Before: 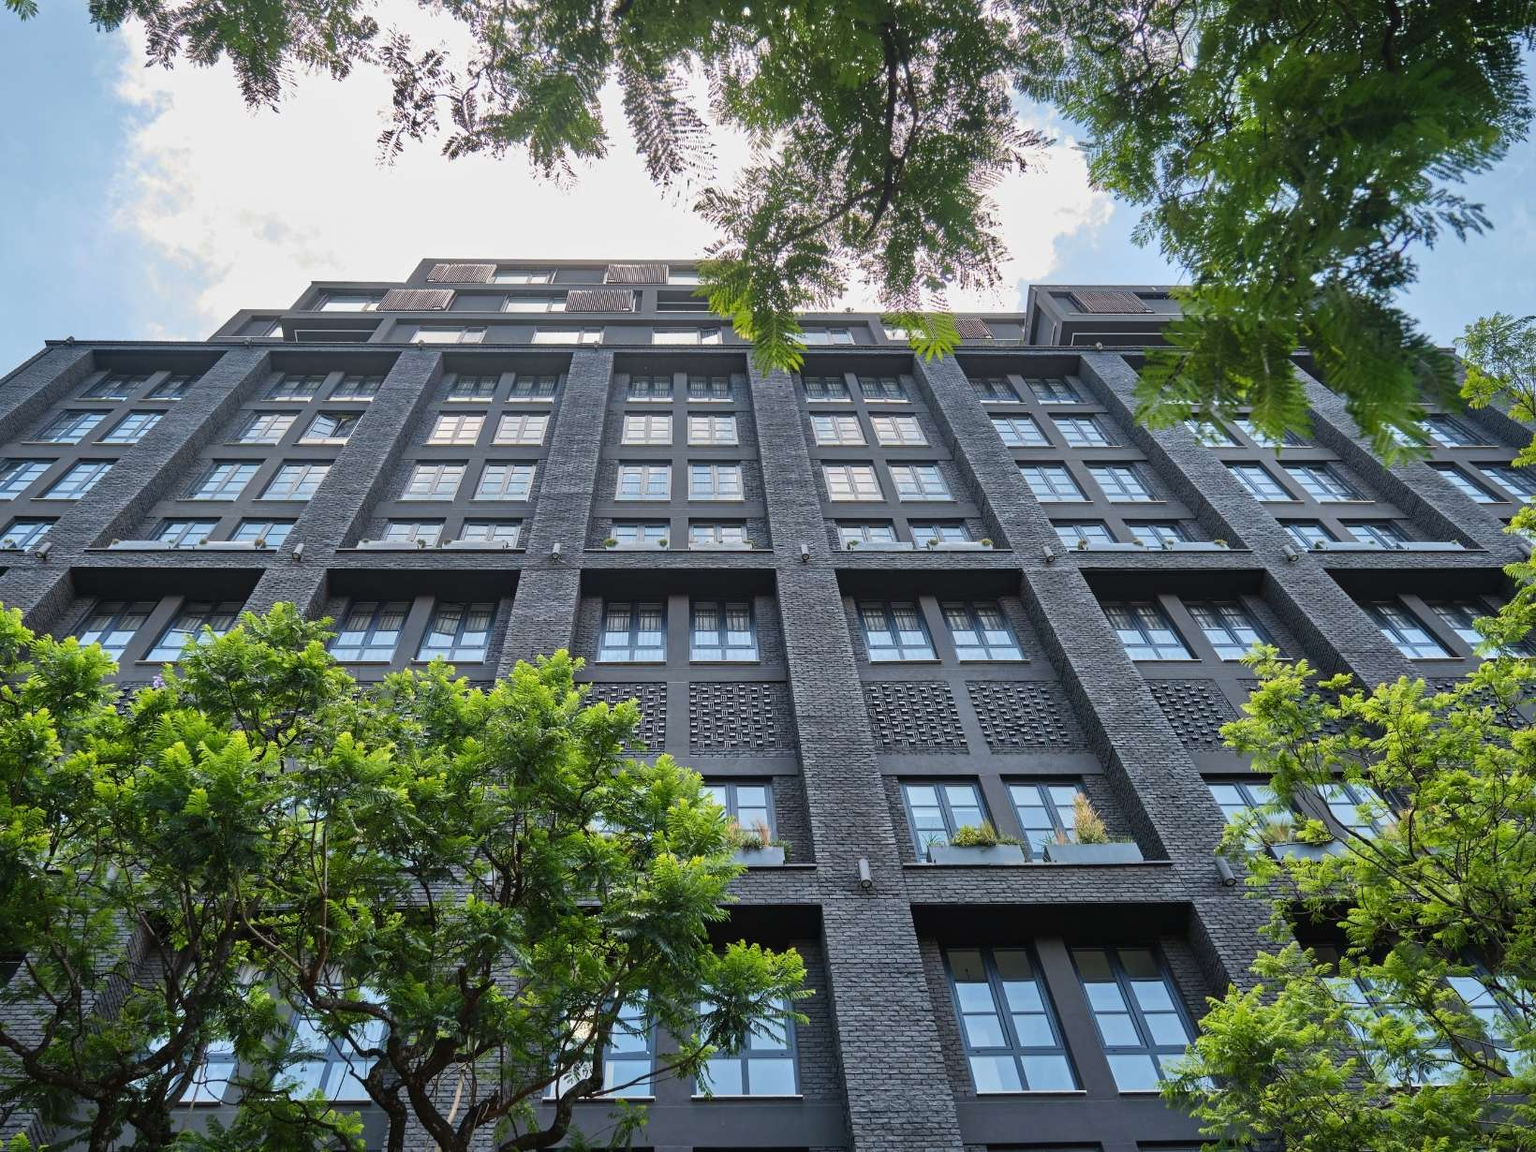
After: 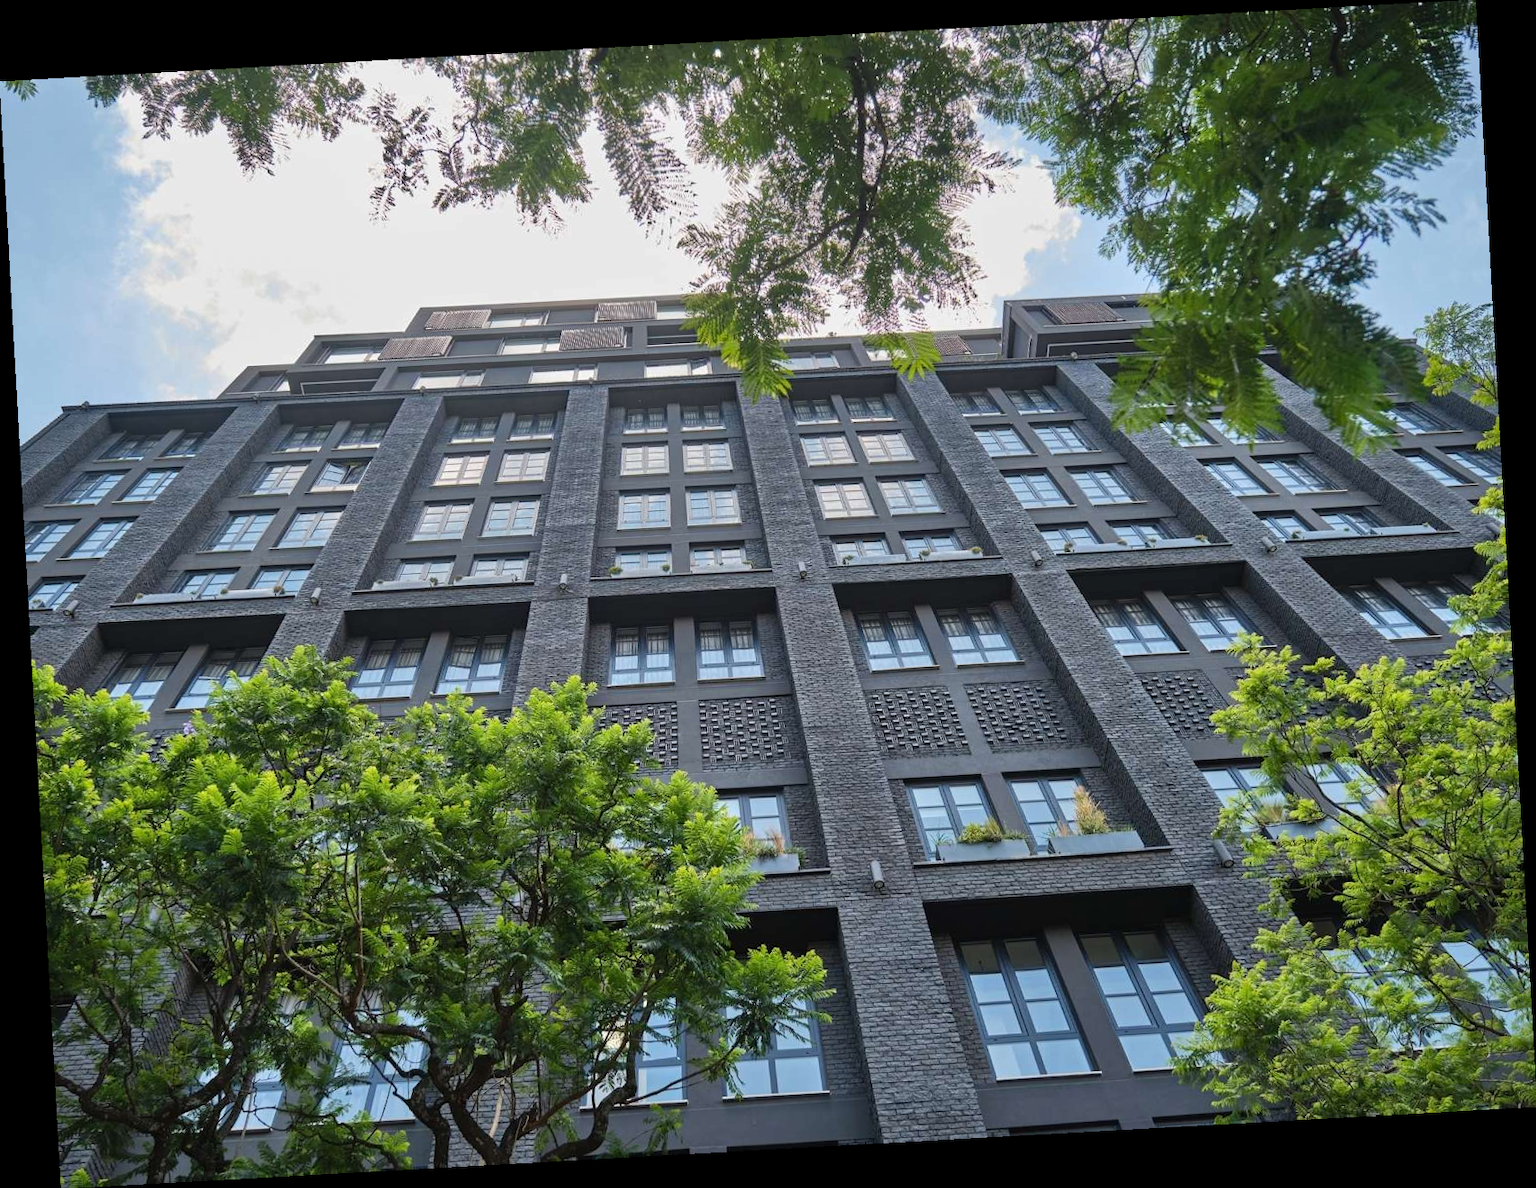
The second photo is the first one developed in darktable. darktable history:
rotate and perspective: rotation -3.18°, automatic cropping off
tone equalizer: on, module defaults
shadows and highlights: shadows 25, highlights -25
